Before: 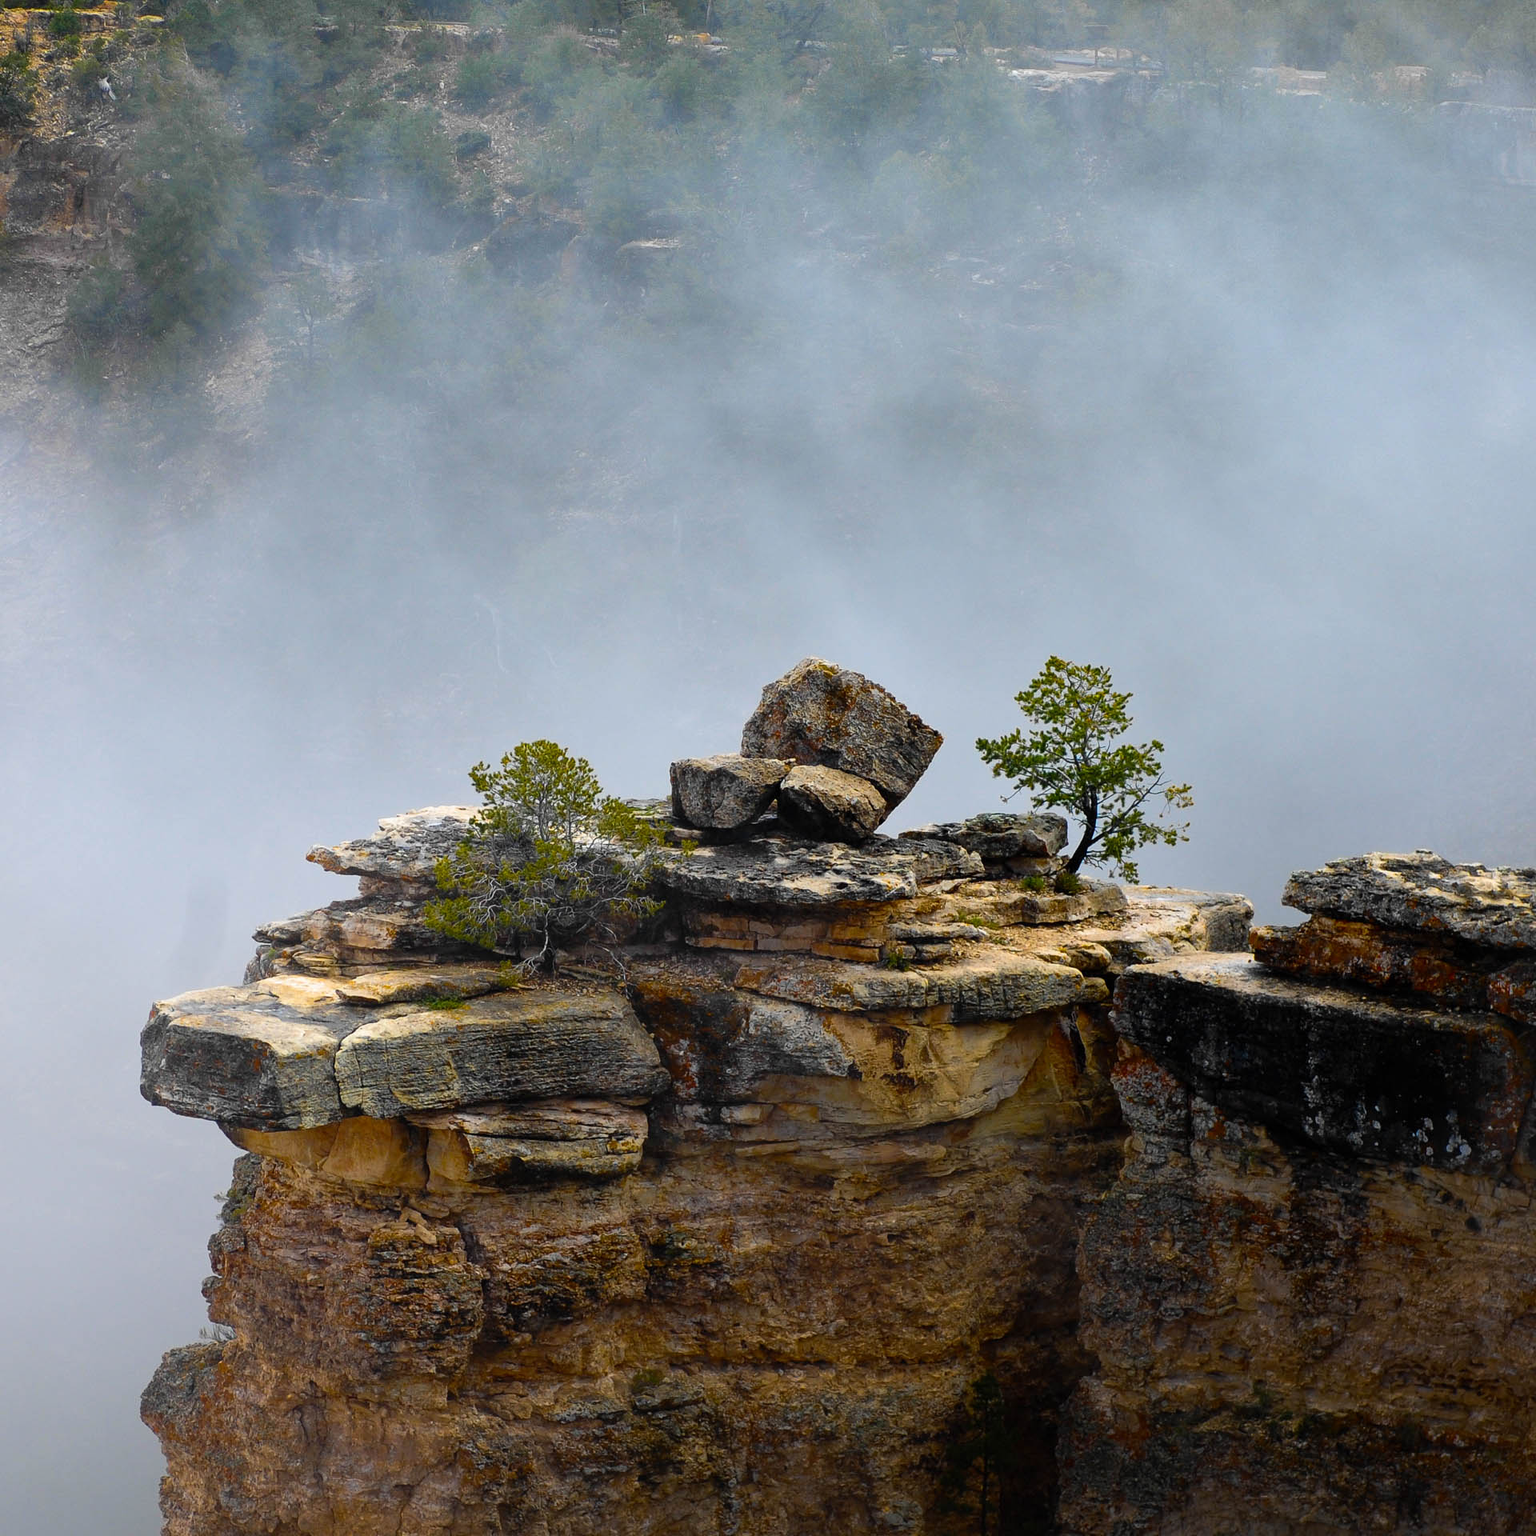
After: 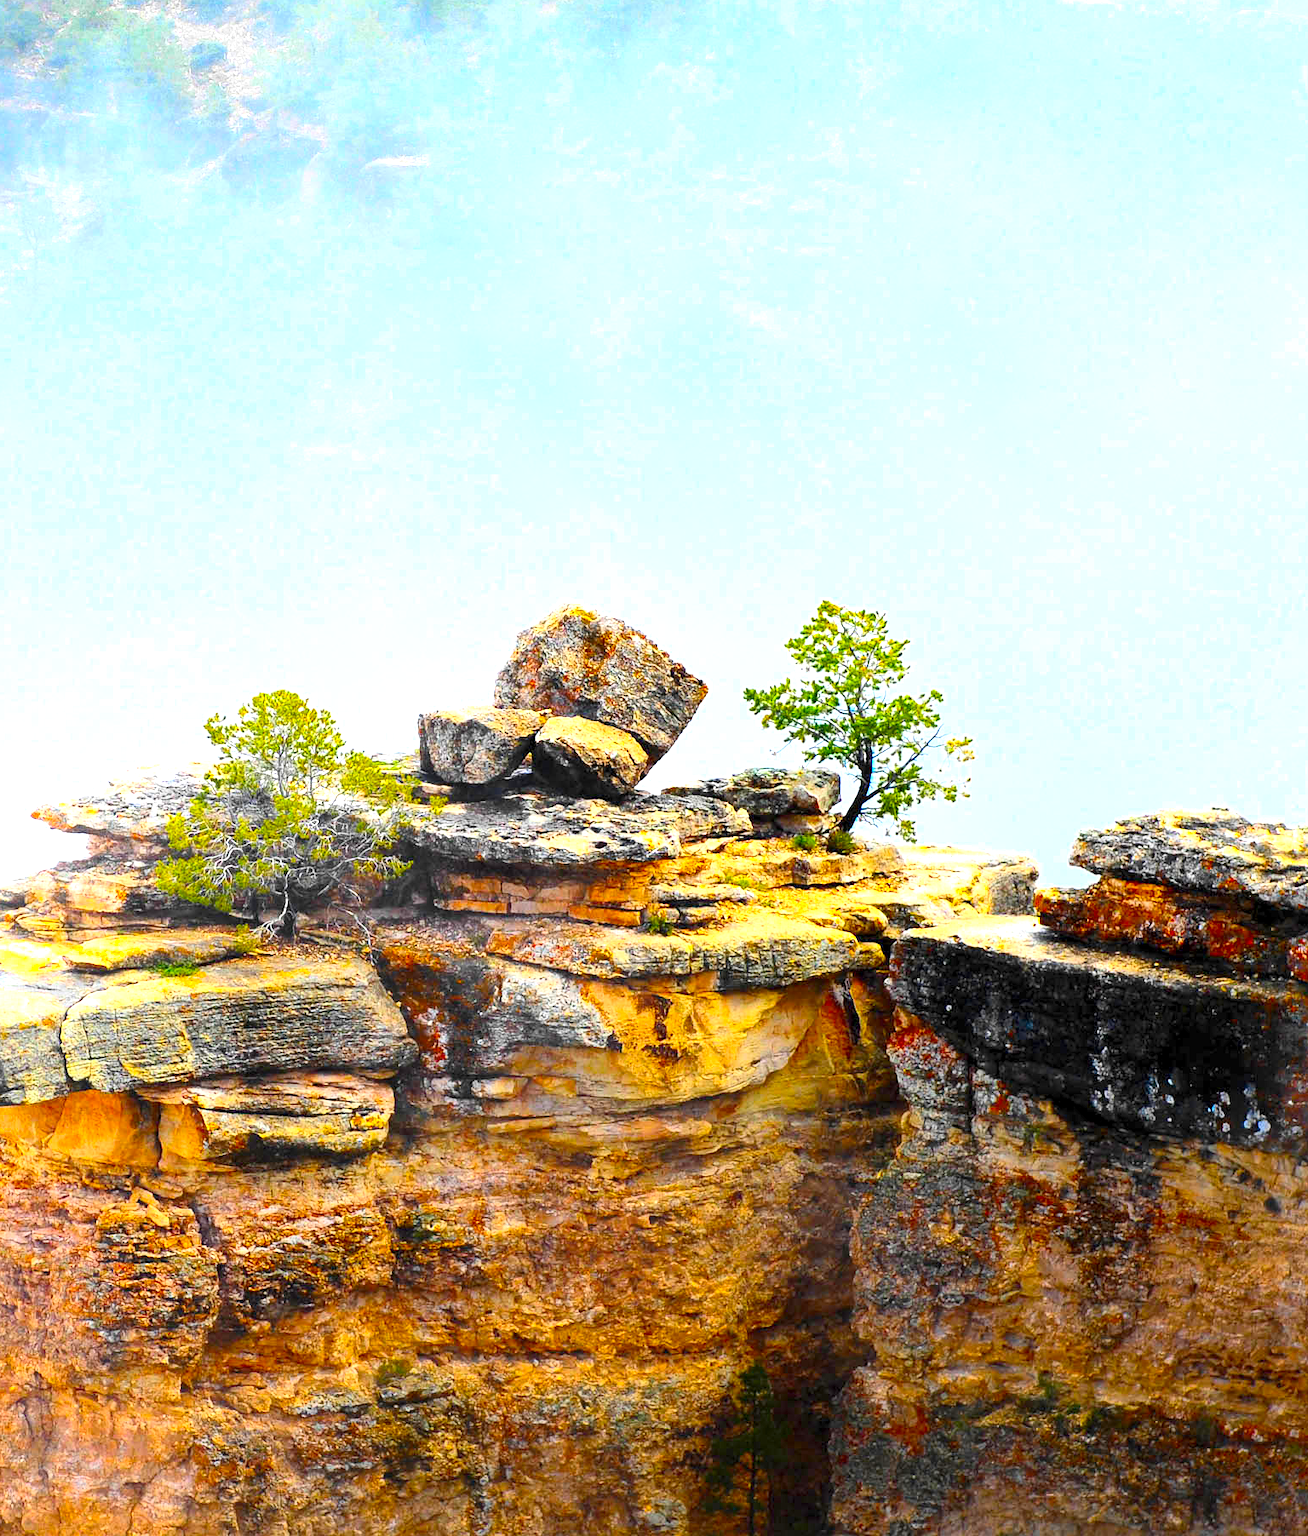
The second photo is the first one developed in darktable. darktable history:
crop and rotate: left 18.089%, top 5.996%, right 1.825%
contrast brightness saturation: contrast 0.2, brightness 0.195, saturation 0.787
exposure: black level correction 0.001, exposure 1.641 EV, compensate highlight preservation false
